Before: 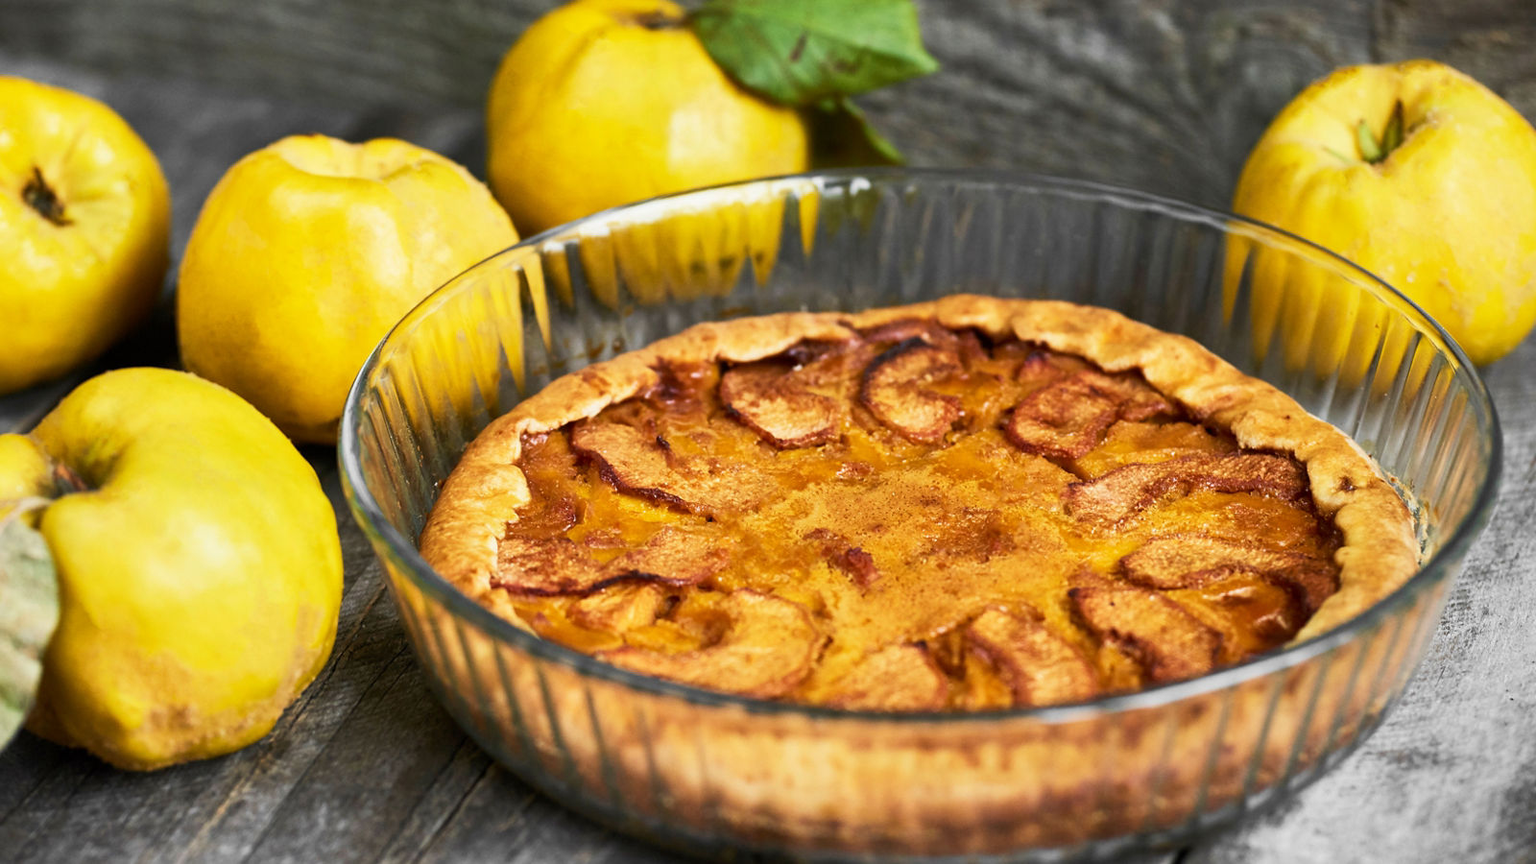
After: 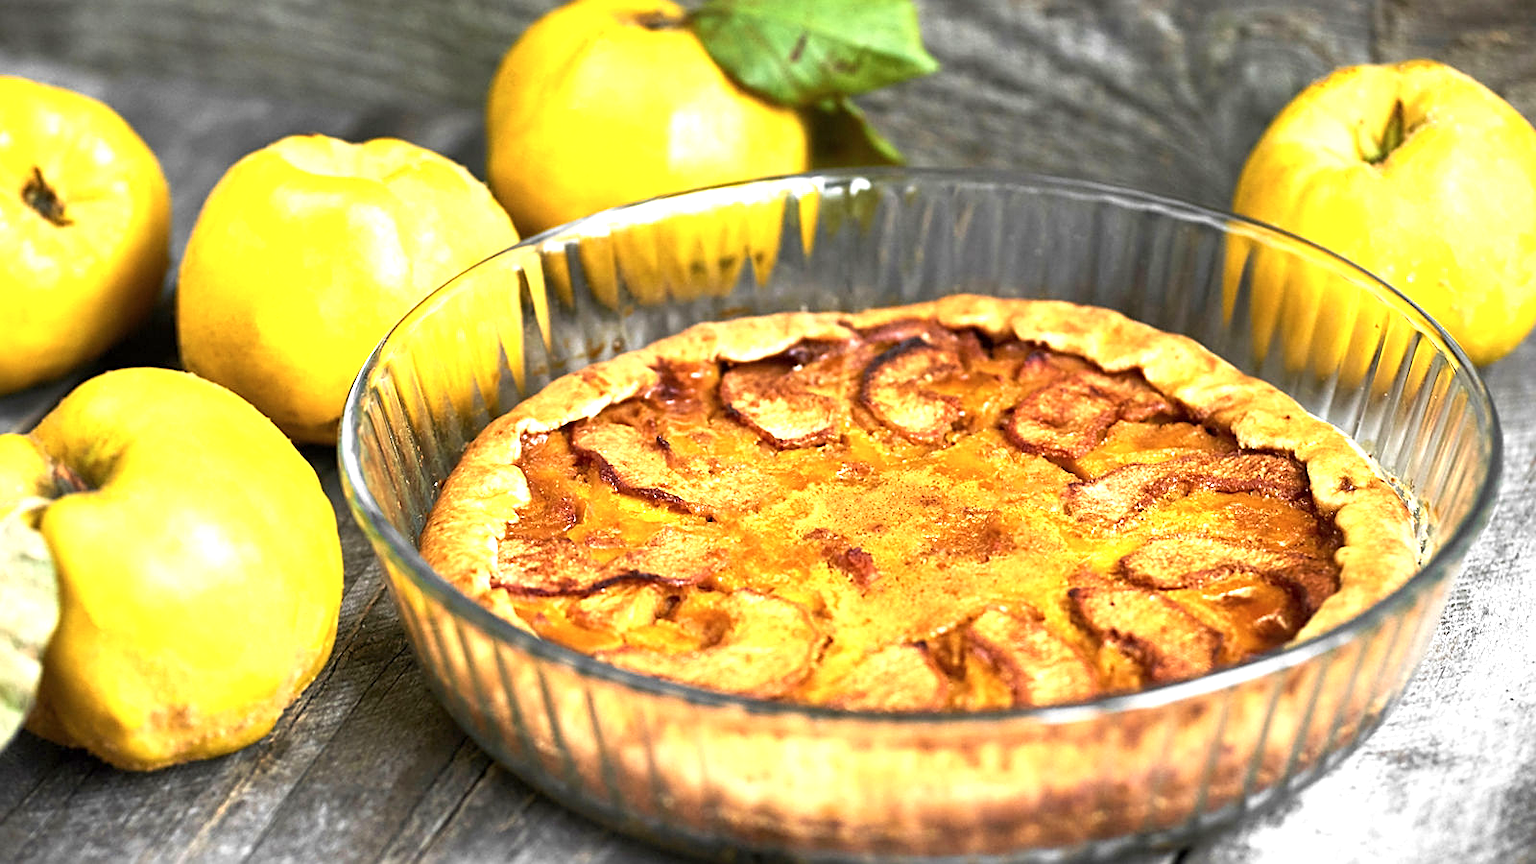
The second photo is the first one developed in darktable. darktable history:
sharpen: on, module defaults
contrast brightness saturation: saturation -0.052
exposure: exposure 1 EV, compensate highlight preservation false
